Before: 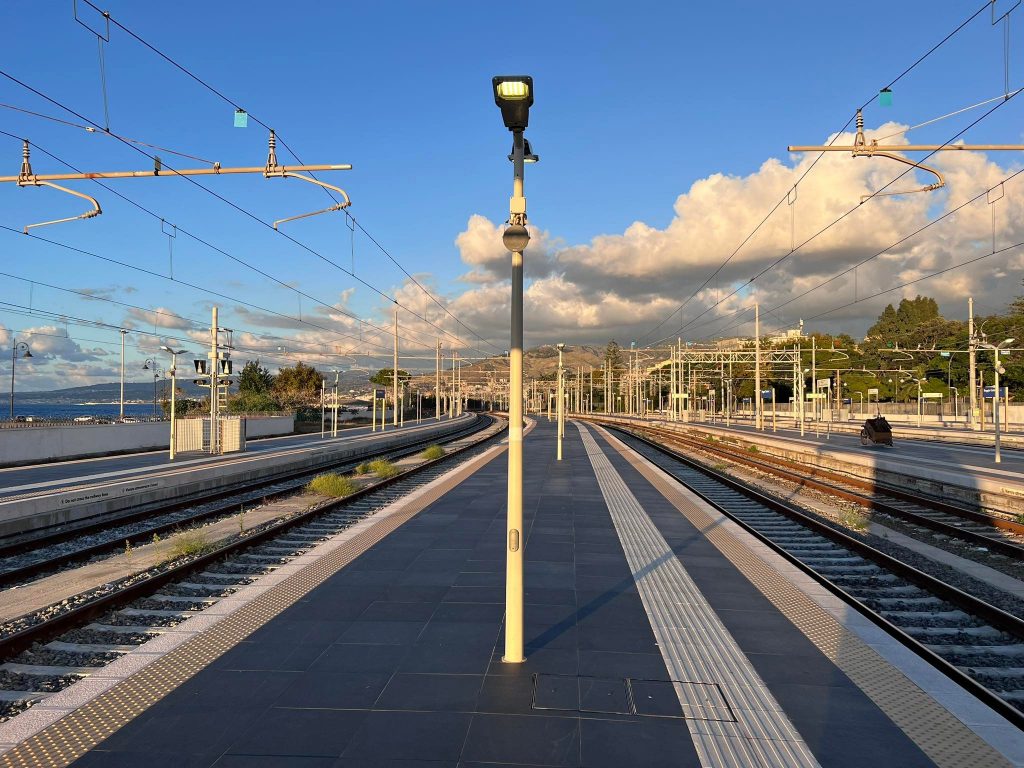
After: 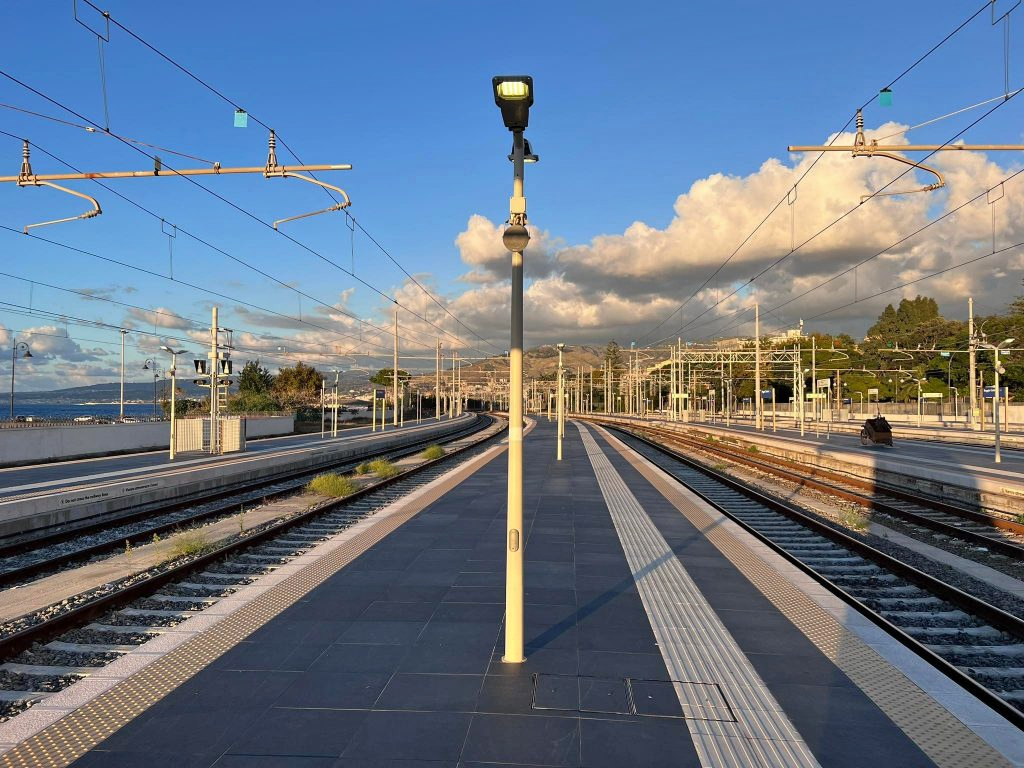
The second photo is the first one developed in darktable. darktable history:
shadows and highlights: white point adjustment 0.048, soften with gaussian
